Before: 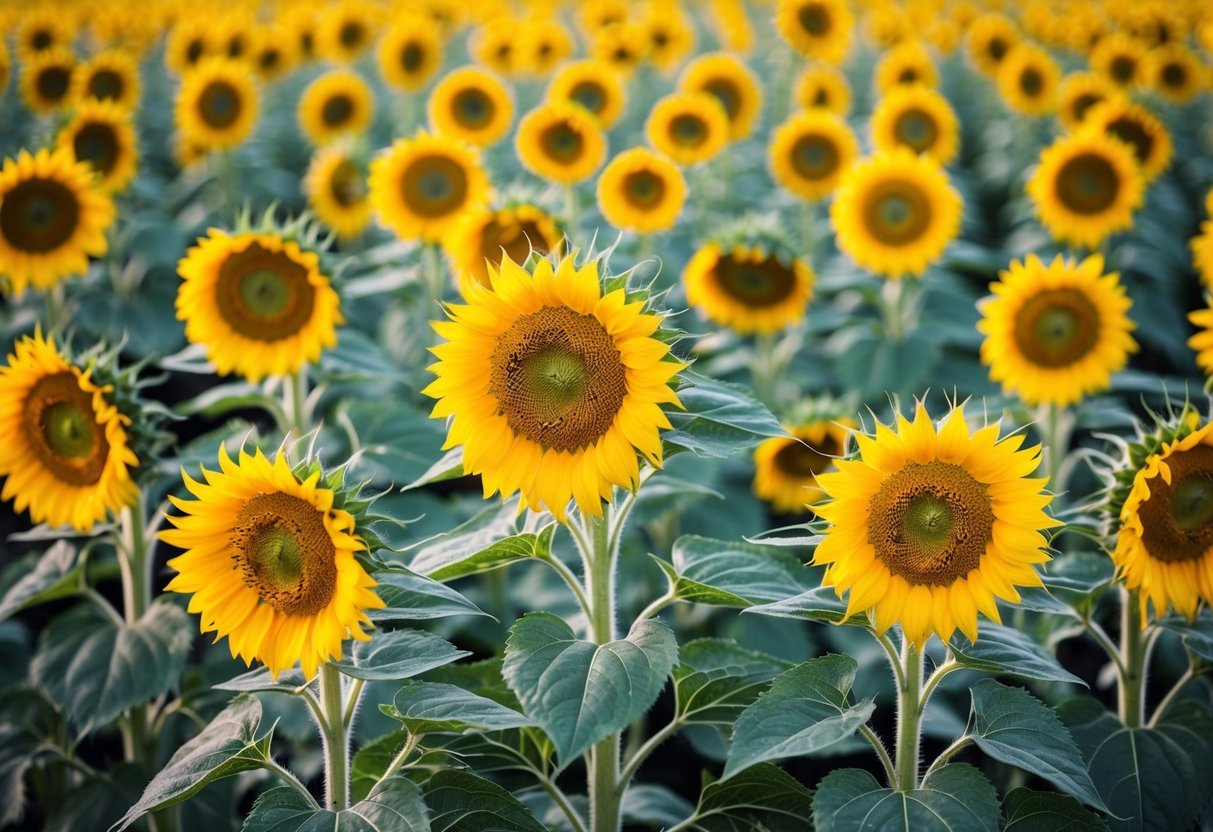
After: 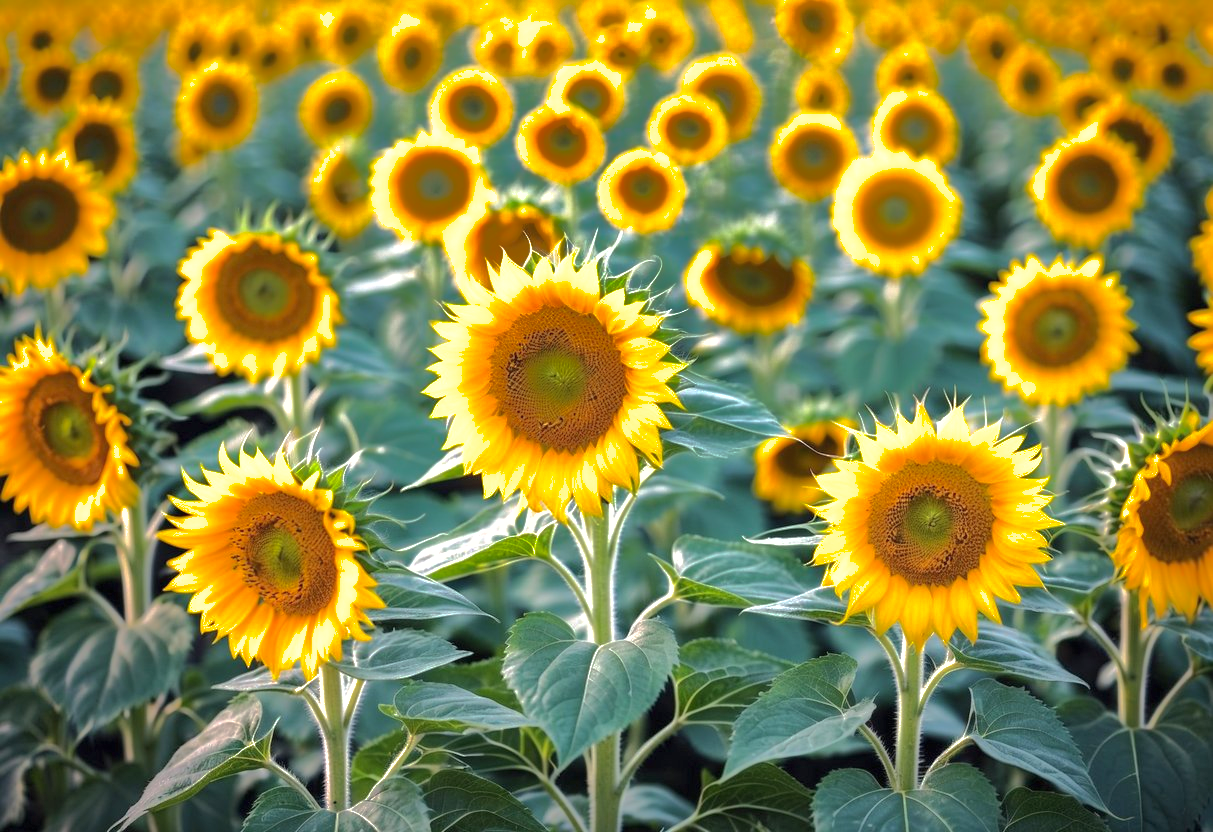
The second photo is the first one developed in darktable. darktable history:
exposure: black level correction 0, exposure 0.698 EV, compensate highlight preservation false
shadows and highlights: shadows 38.12, highlights -74.93
